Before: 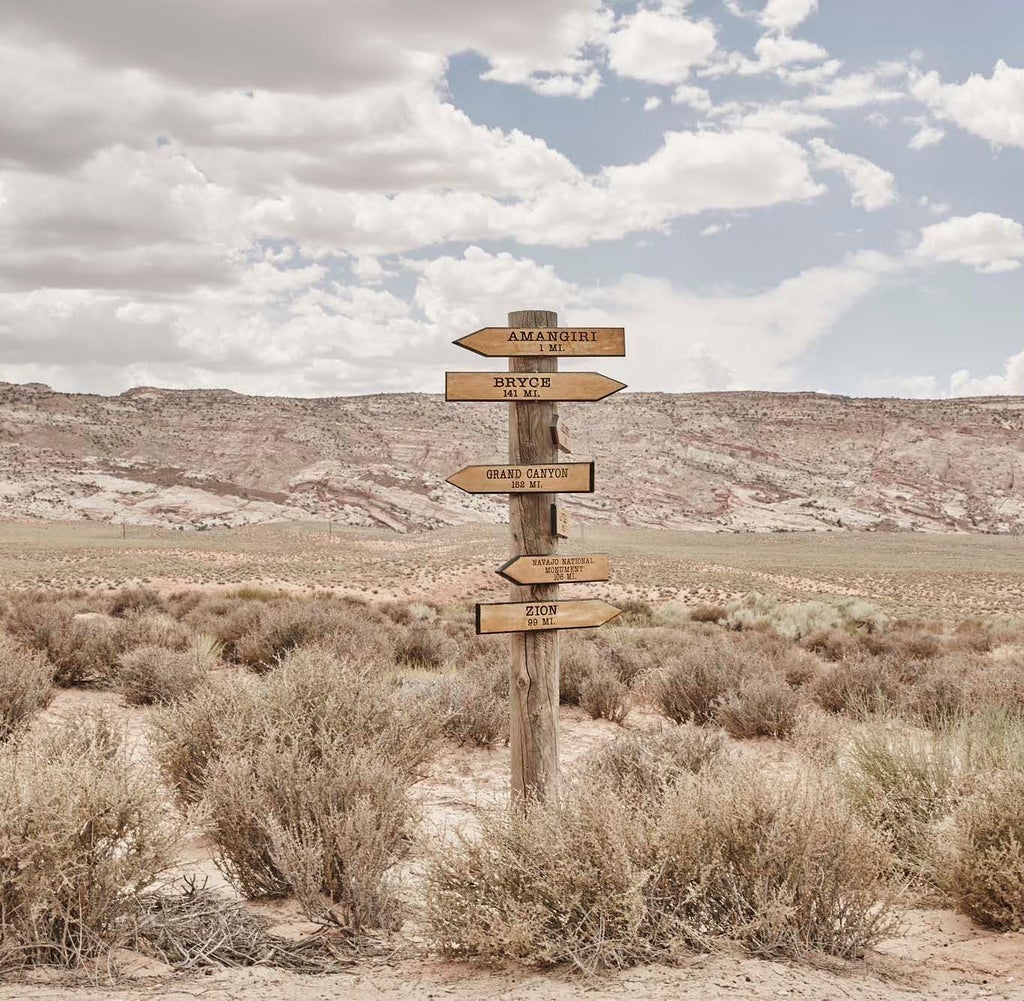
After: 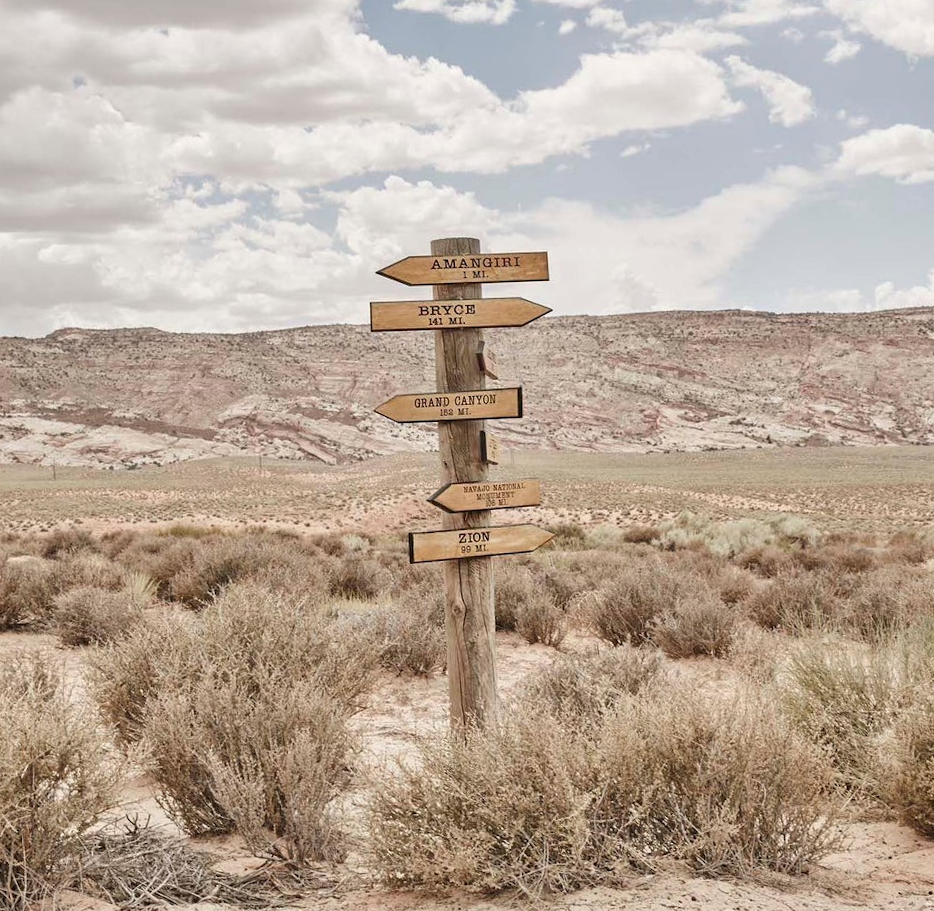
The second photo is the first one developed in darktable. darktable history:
crop and rotate: angle 2.02°, left 5.481%, top 5.692%
